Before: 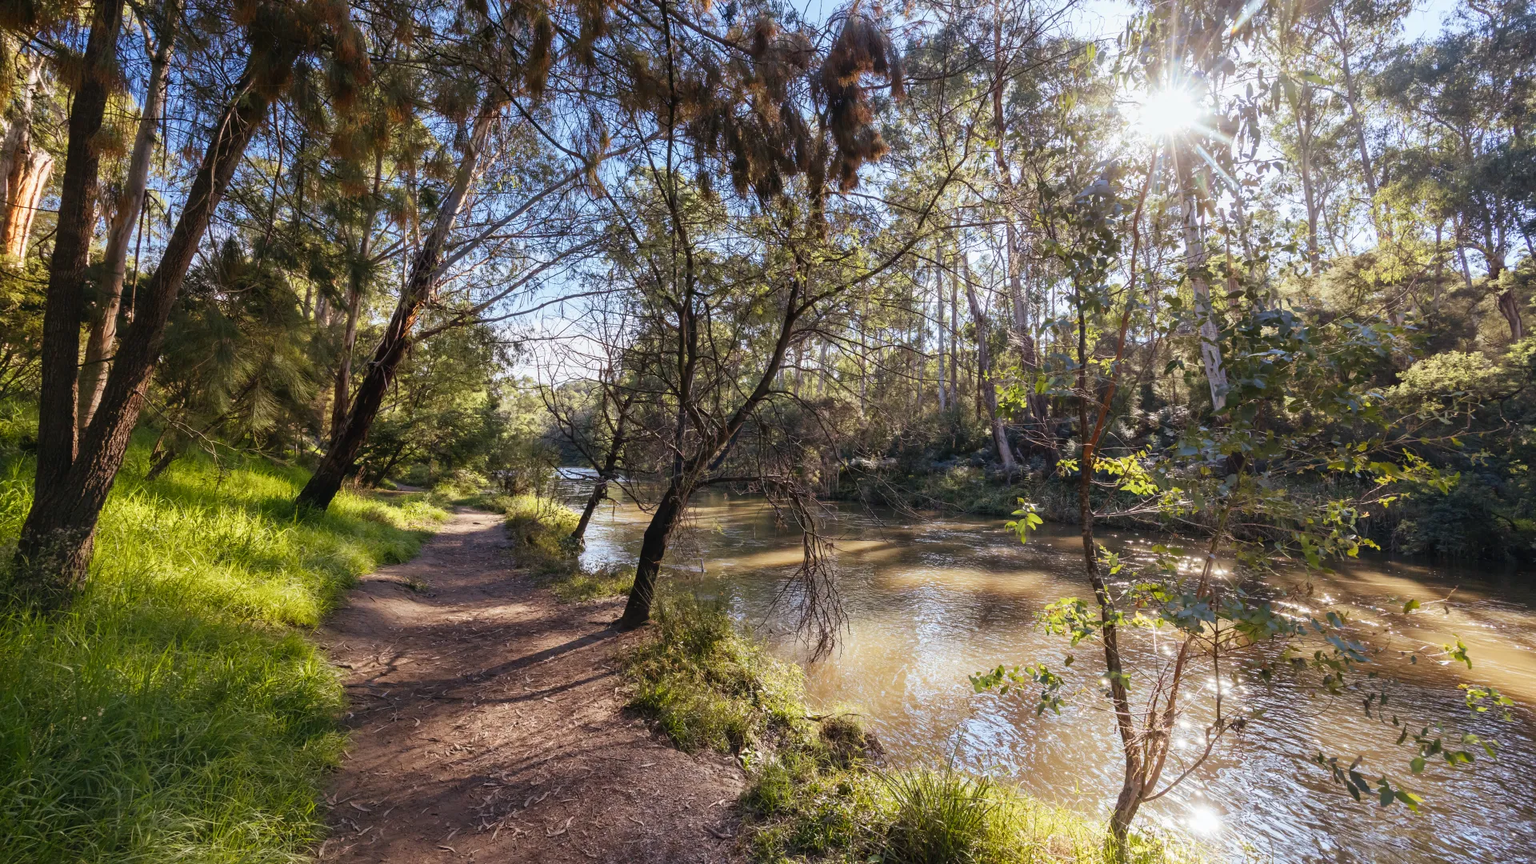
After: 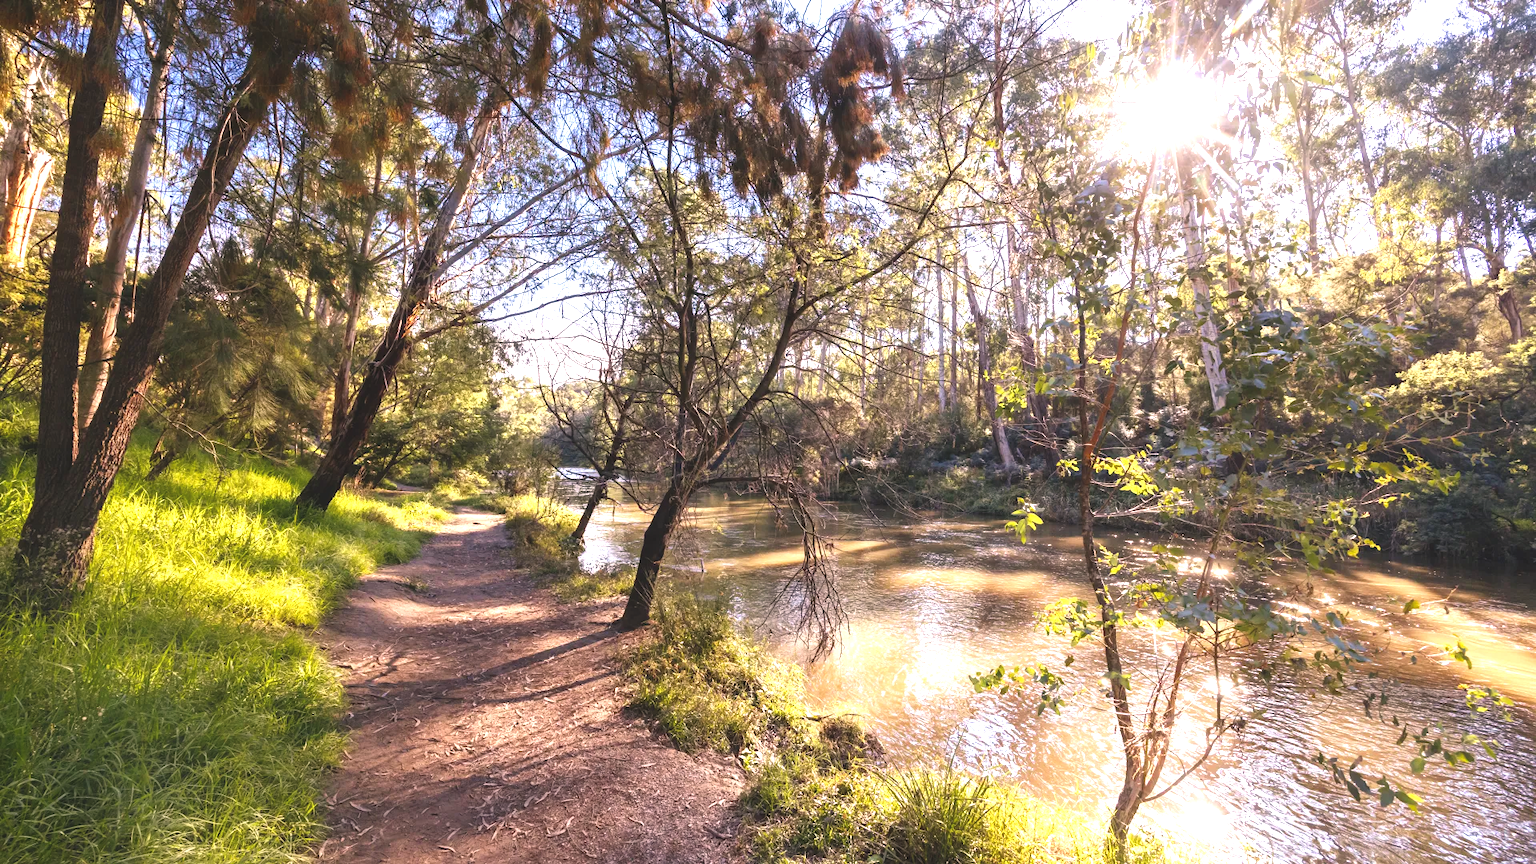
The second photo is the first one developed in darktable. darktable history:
exposure: black level correction -0.005, exposure 1 EV, compensate highlight preservation false
color correction: highlights a* 7.58, highlights b* 3.83
